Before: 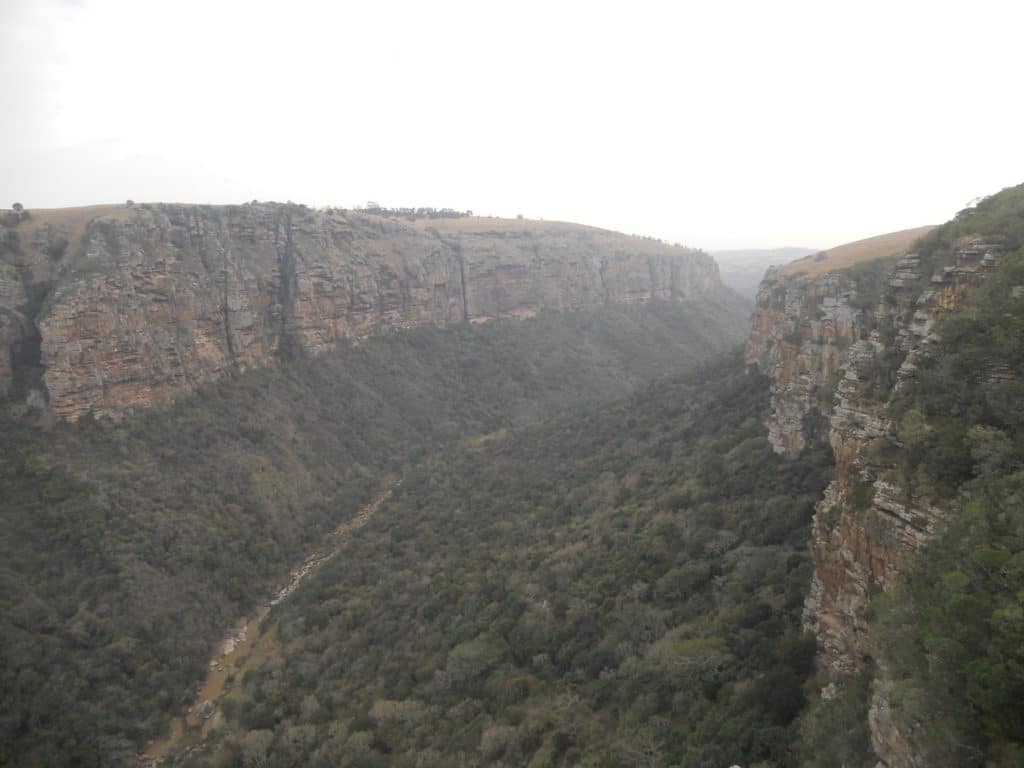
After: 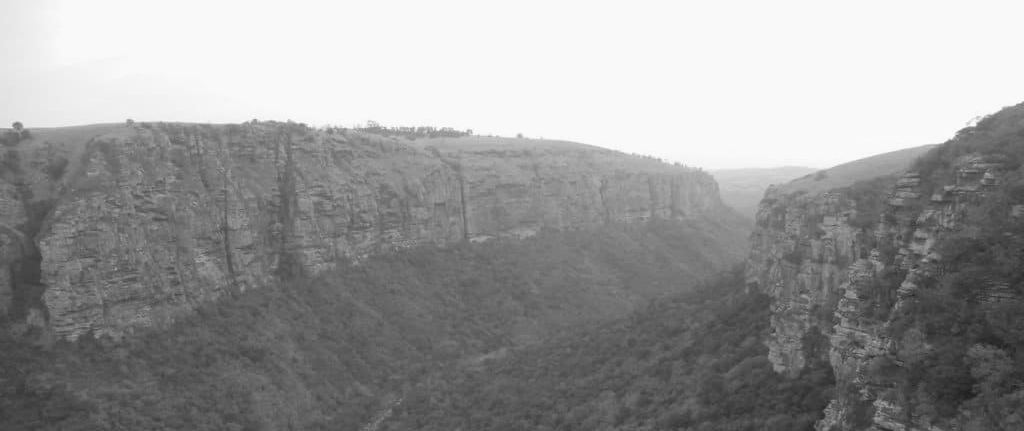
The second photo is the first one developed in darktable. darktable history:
monochrome: a 32, b 64, size 2.3
crop and rotate: top 10.605%, bottom 33.274%
